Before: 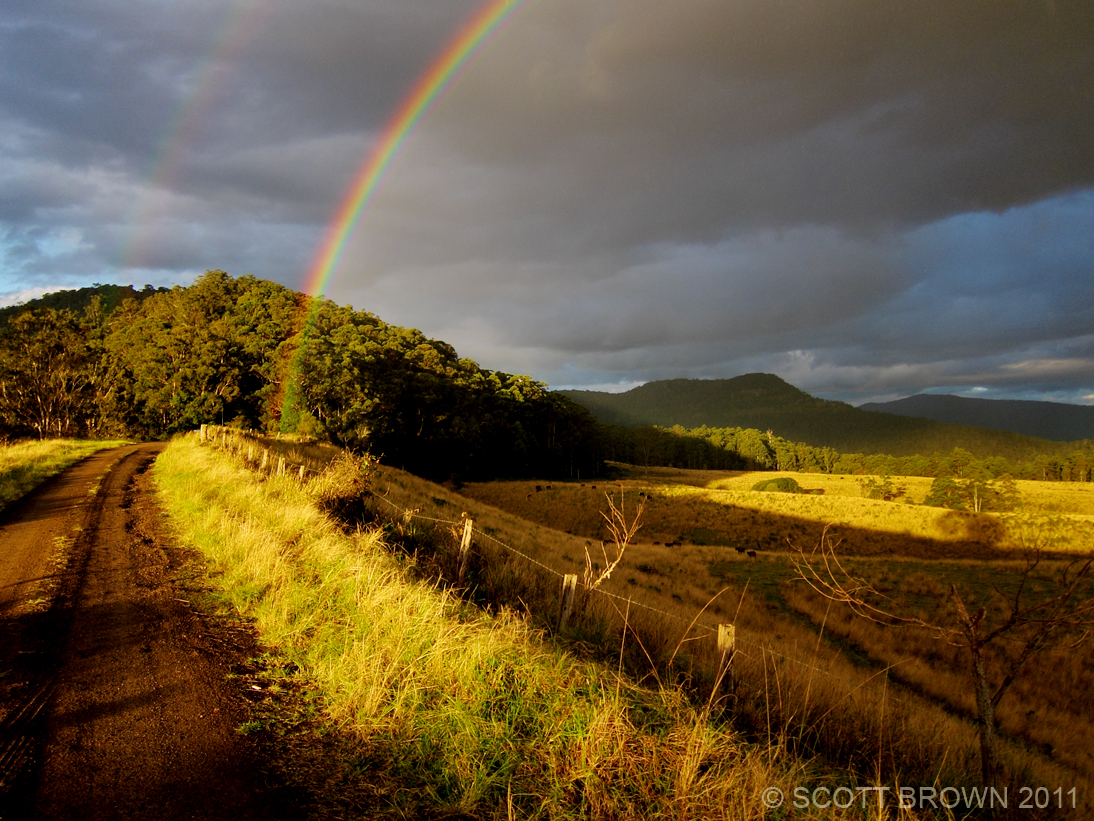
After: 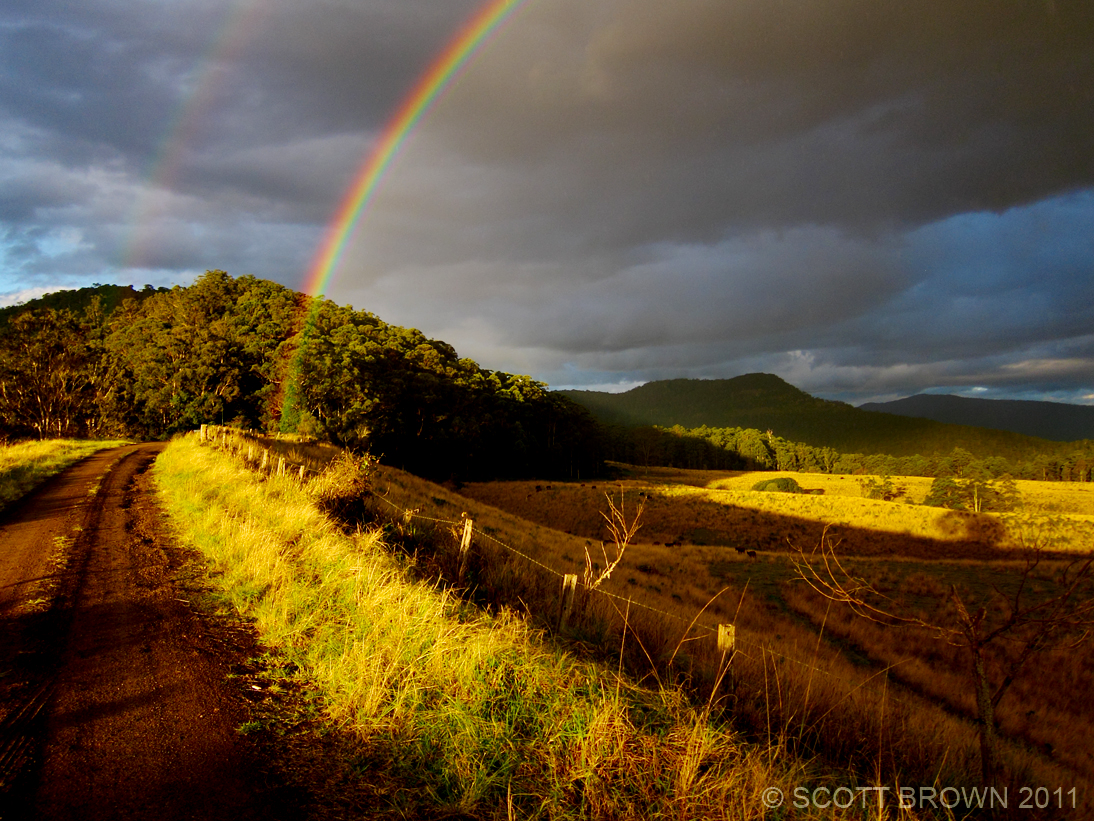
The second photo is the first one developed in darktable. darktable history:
contrast brightness saturation: contrast 0.13, brightness -0.048, saturation 0.156
